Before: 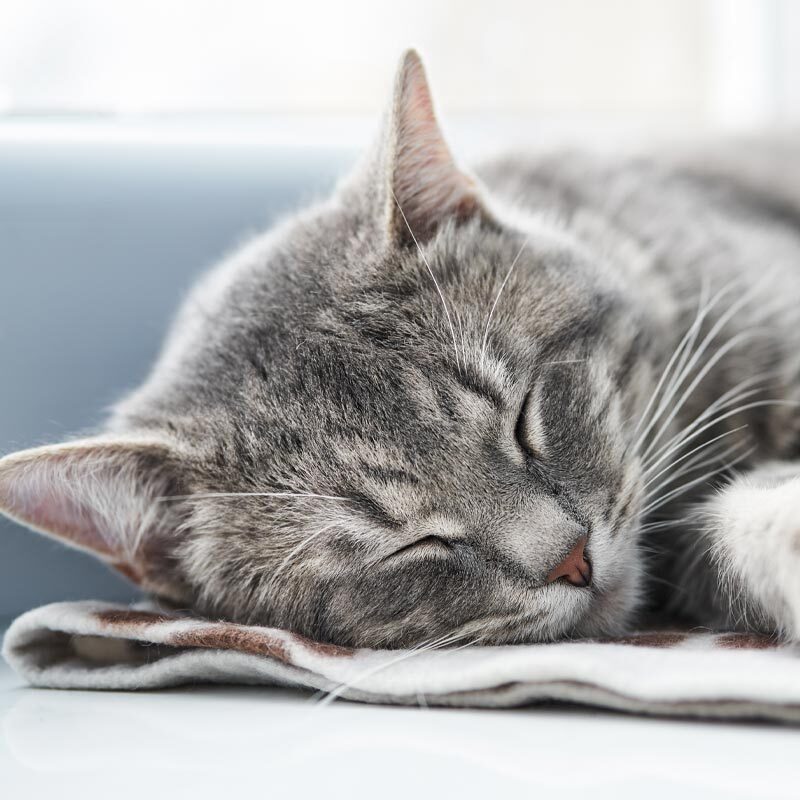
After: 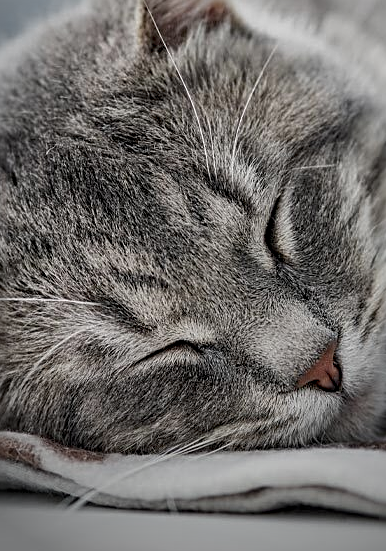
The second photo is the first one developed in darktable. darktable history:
local contrast: detail 110%
exposure: black level correction 0.011, exposure -0.475 EV, compensate exposure bias true, compensate highlight preservation false
crop: left 31.322%, top 24.444%, right 20.335%, bottom 6.577%
vignetting: fall-off start 74.44%, fall-off radius 66%, brightness -0.688, center (0.219, -0.236), unbound false
sharpen: radius 2.547, amount 0.649
